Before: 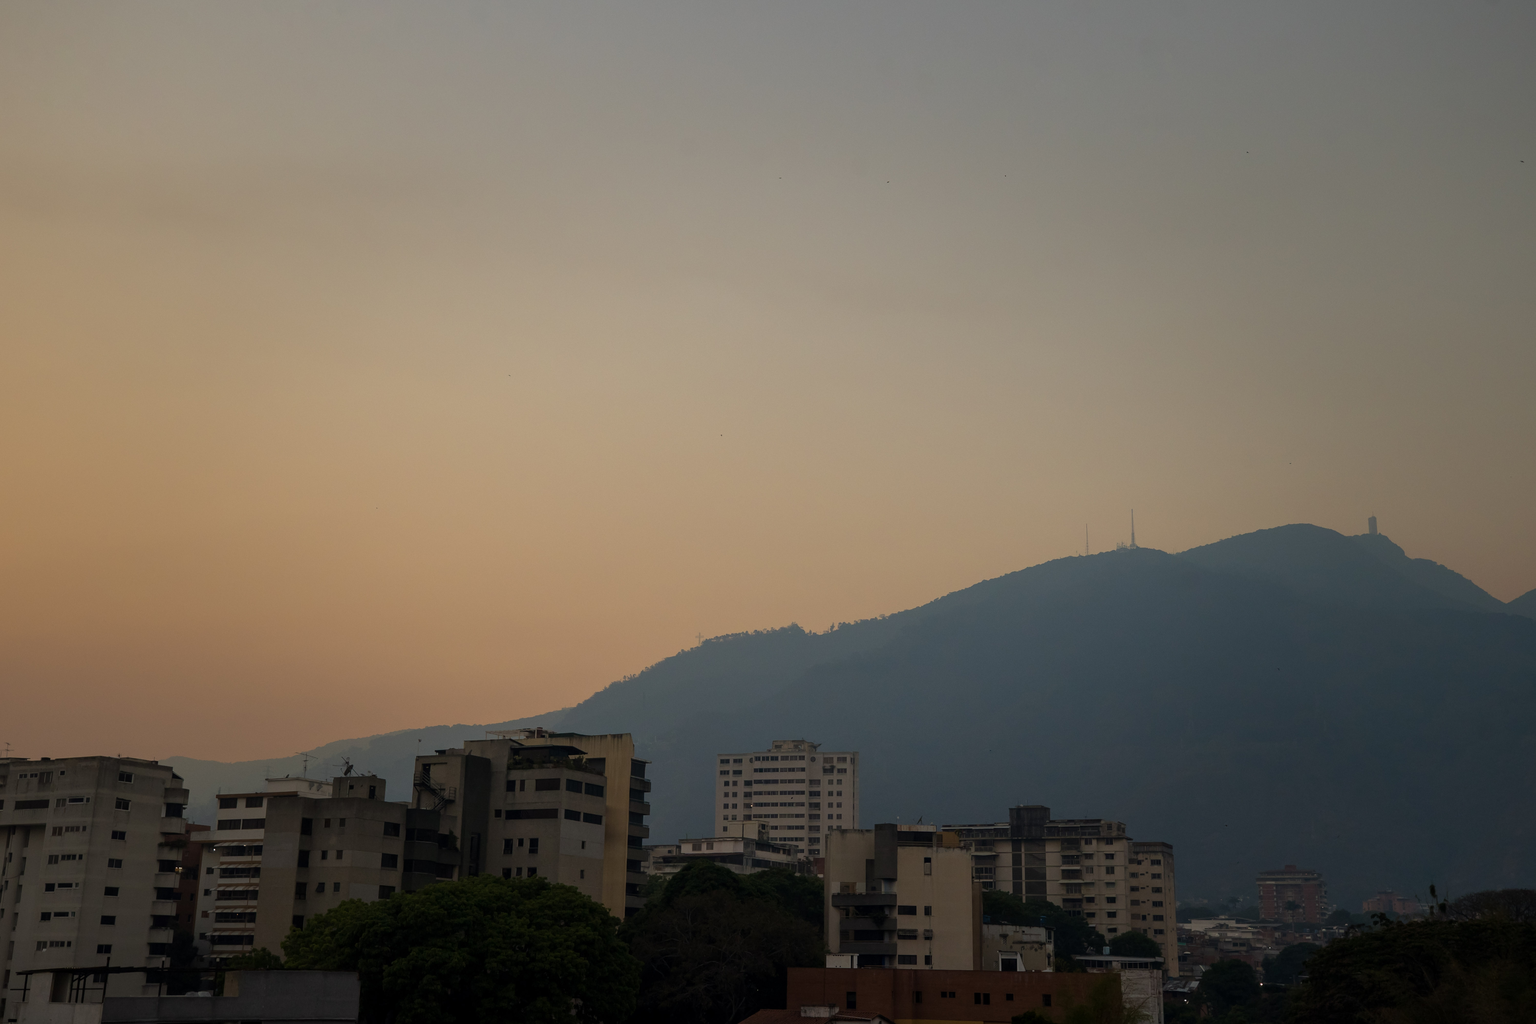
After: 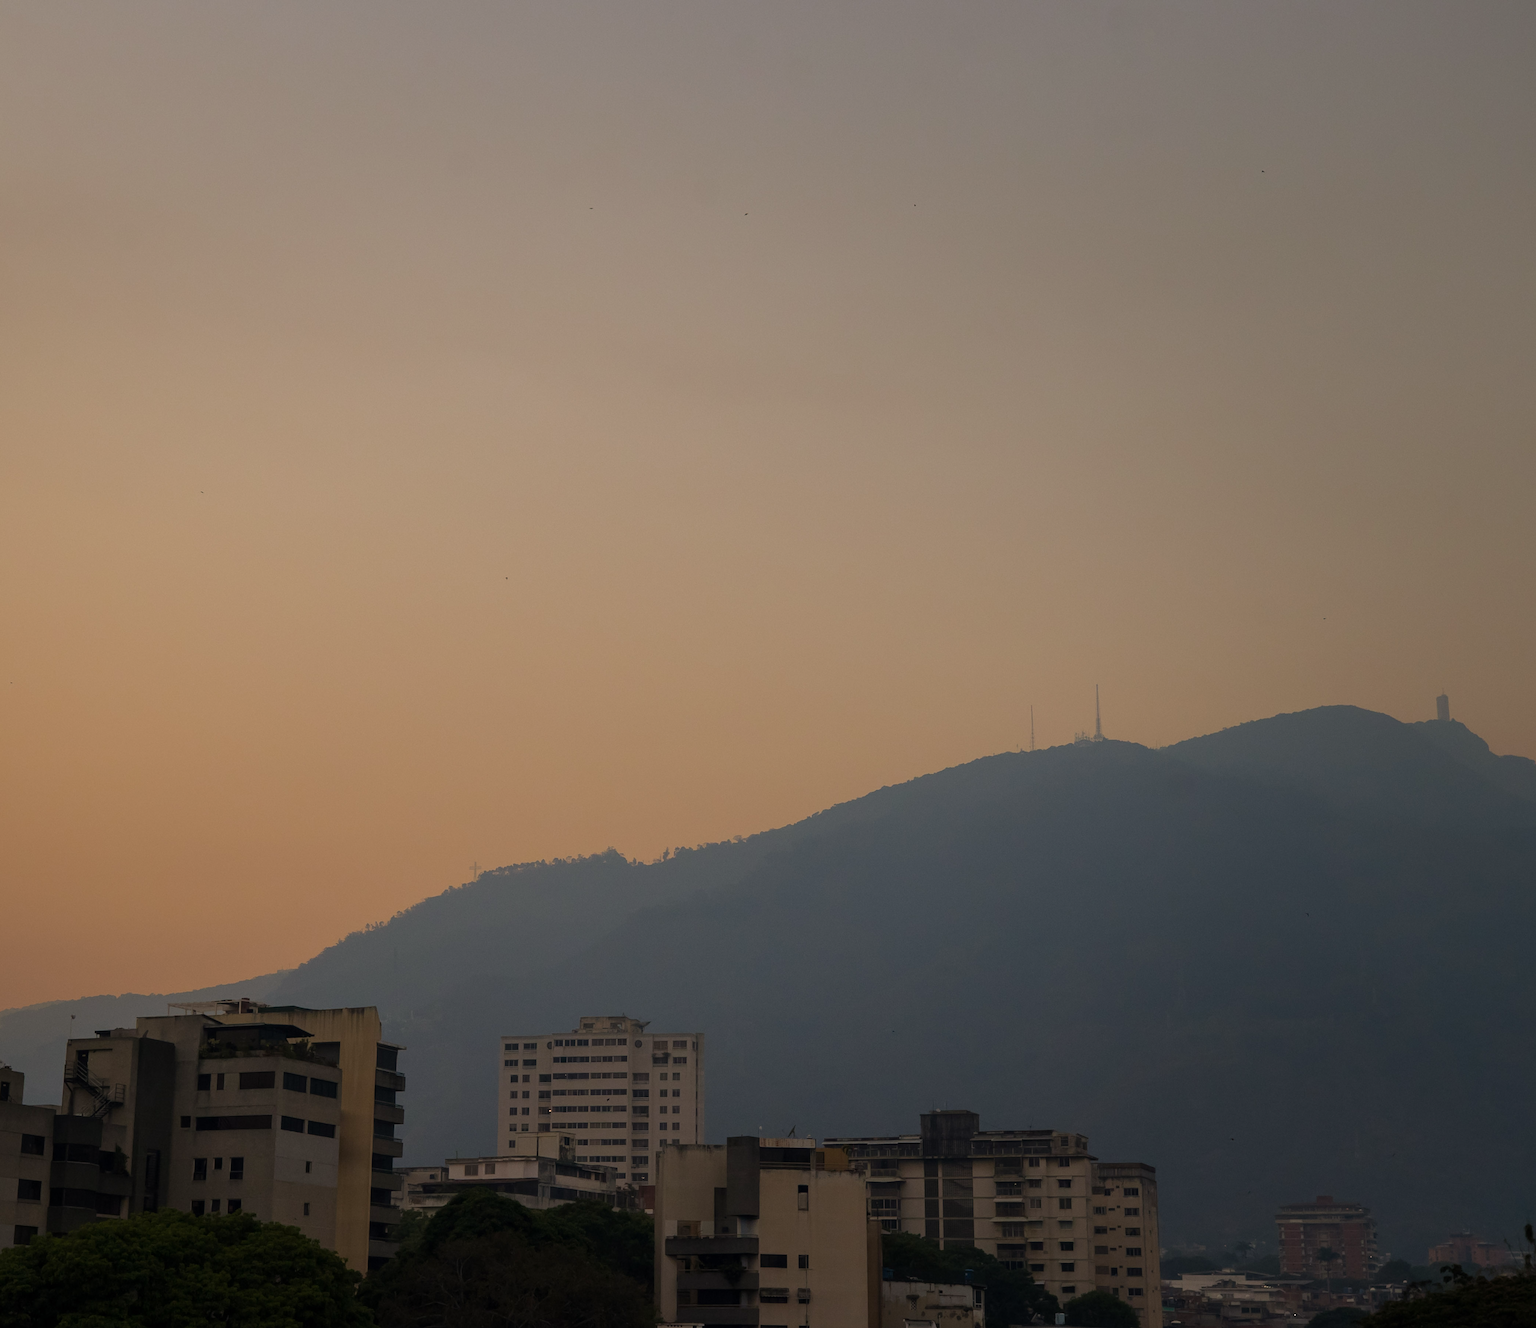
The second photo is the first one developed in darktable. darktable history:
color zones: curves: ch0 [(0, 0.444) (0.143, 0.442) (0.286, 0.441) (0.429, 0.441) (0.571, 0.441) (0.714, 0.441) (0.857, 0.442) (1, 0.444)]
color correction: highlights a* 6.02, highlights b* 4.9
crop and rotate: left 24.043%, top 3.268%, right 6.382%, bottom 6.48%
